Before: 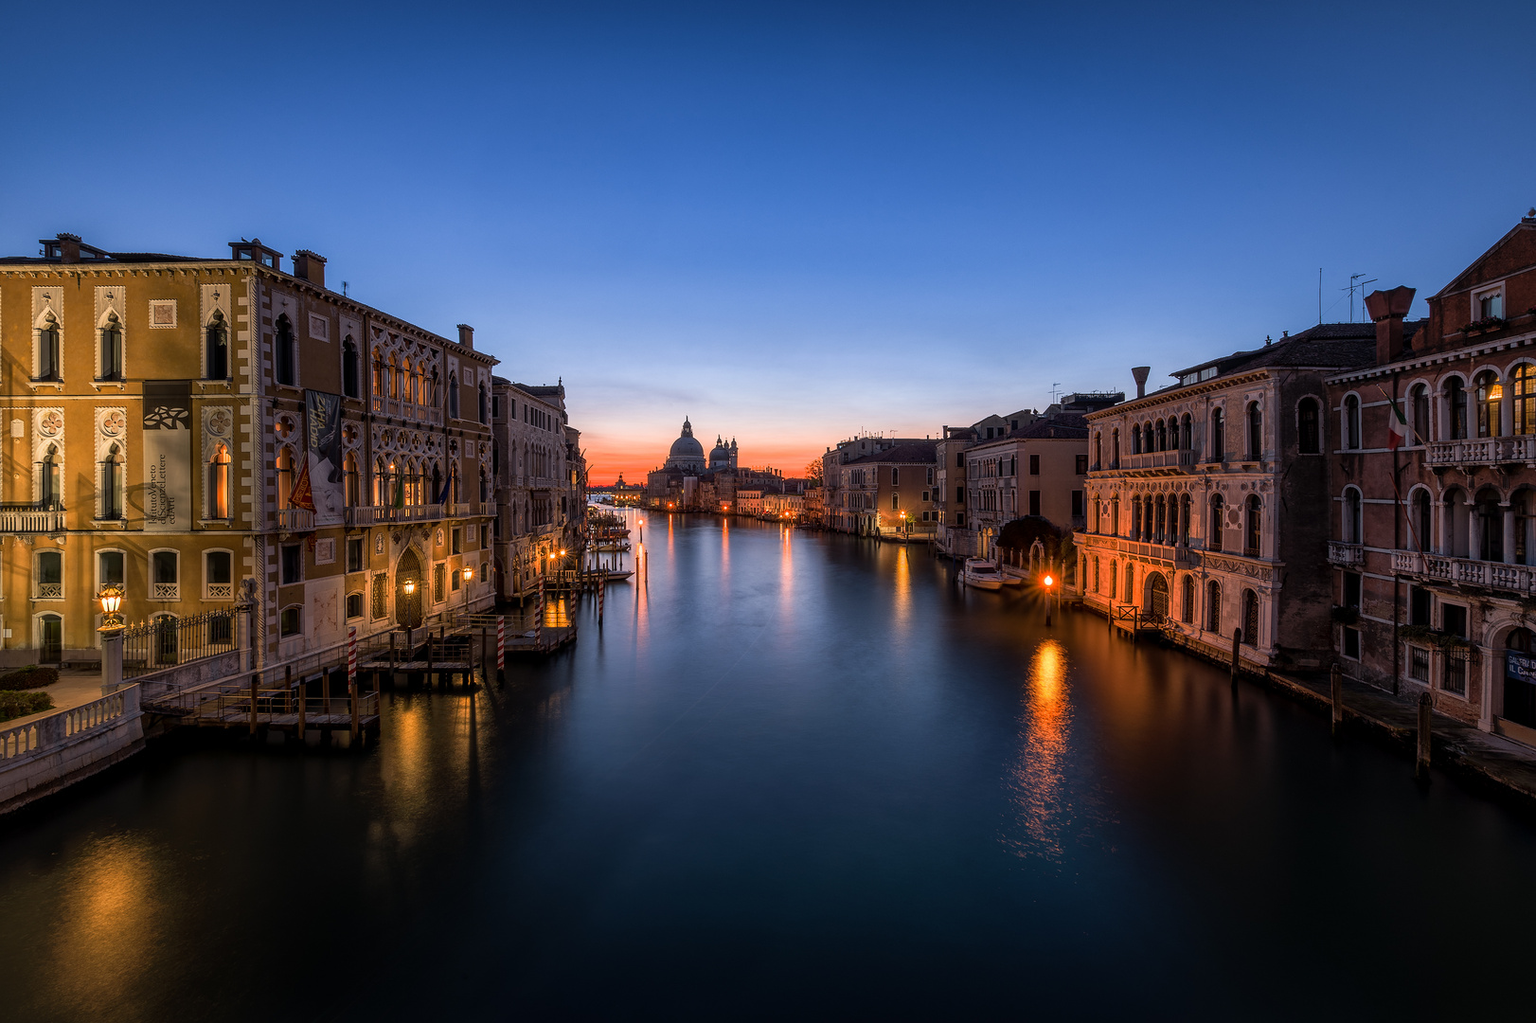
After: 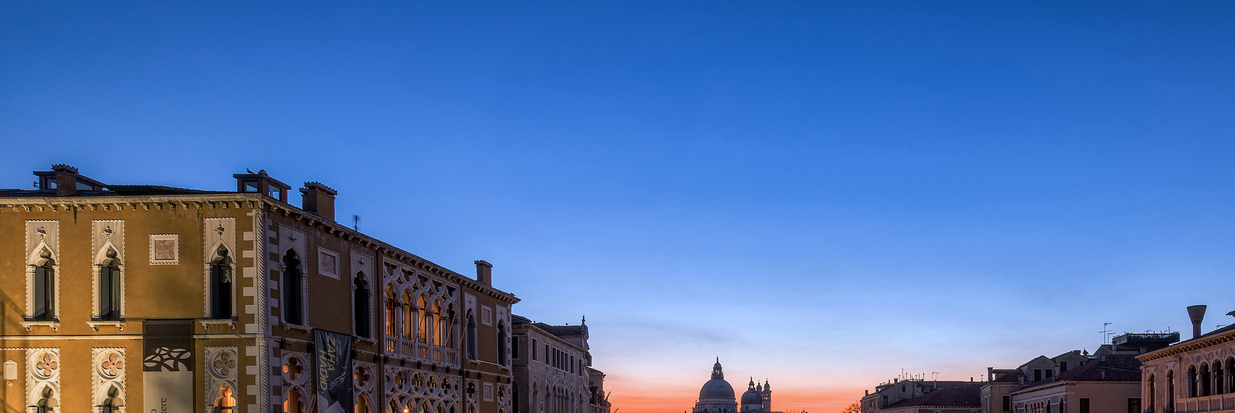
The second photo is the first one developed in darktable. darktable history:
crop: left 0.521%, top 7.629%, right 23.325%, bottom 54.048%
color calibration: illuminant custom, x 0.368, y 0.373, temperature 4343.91 K
